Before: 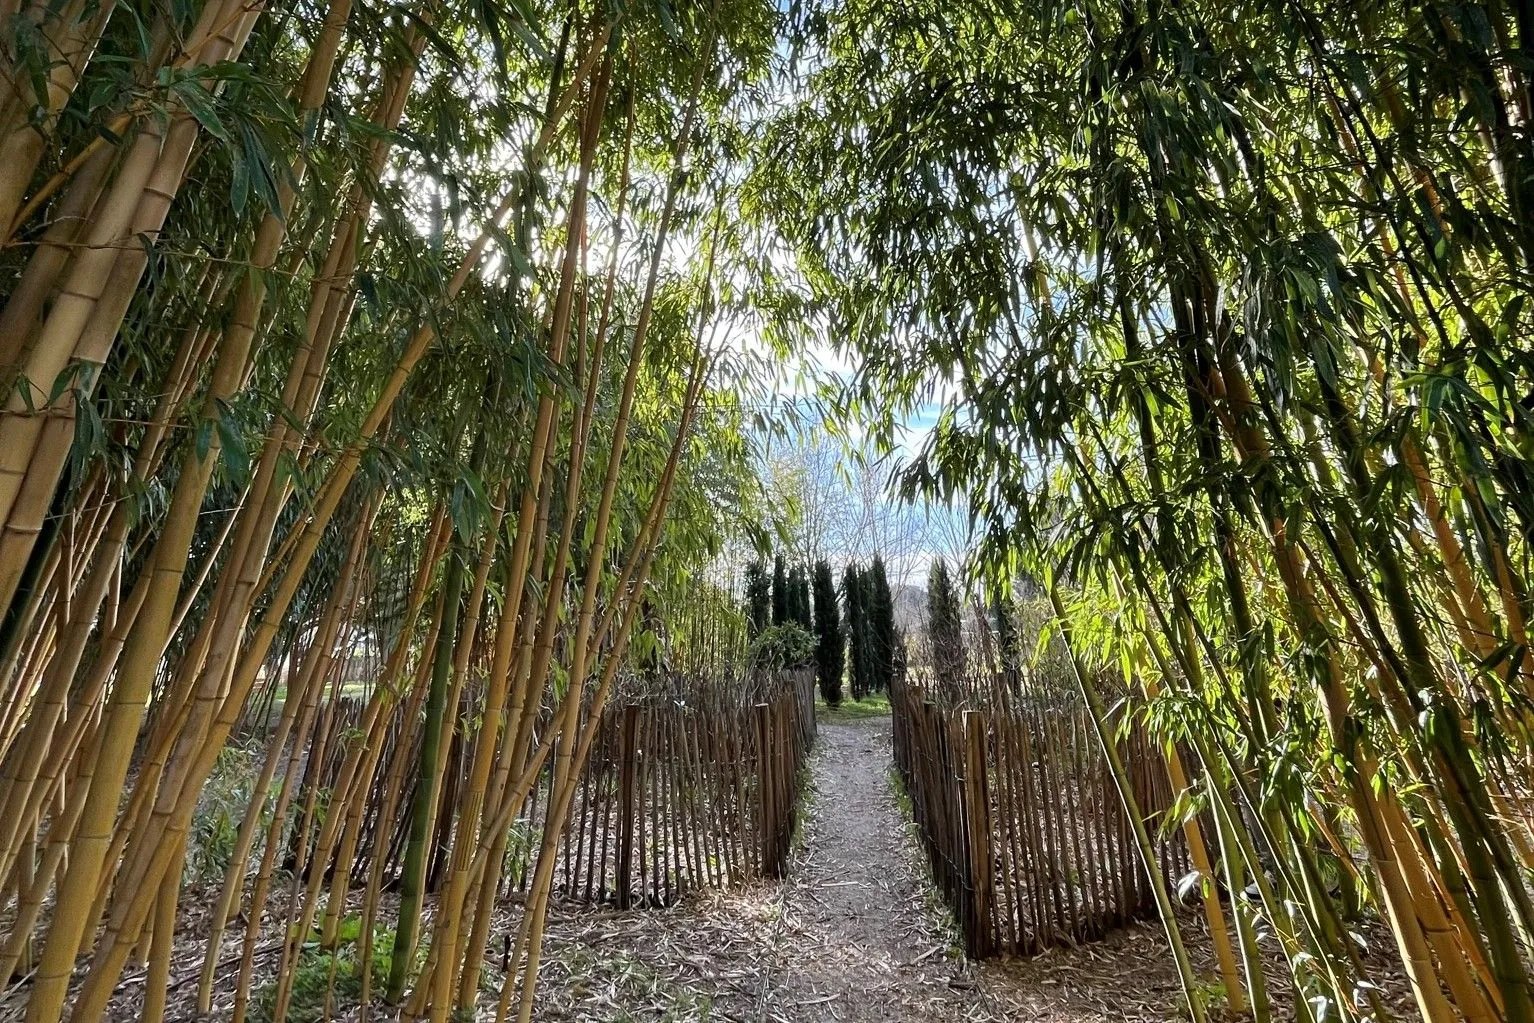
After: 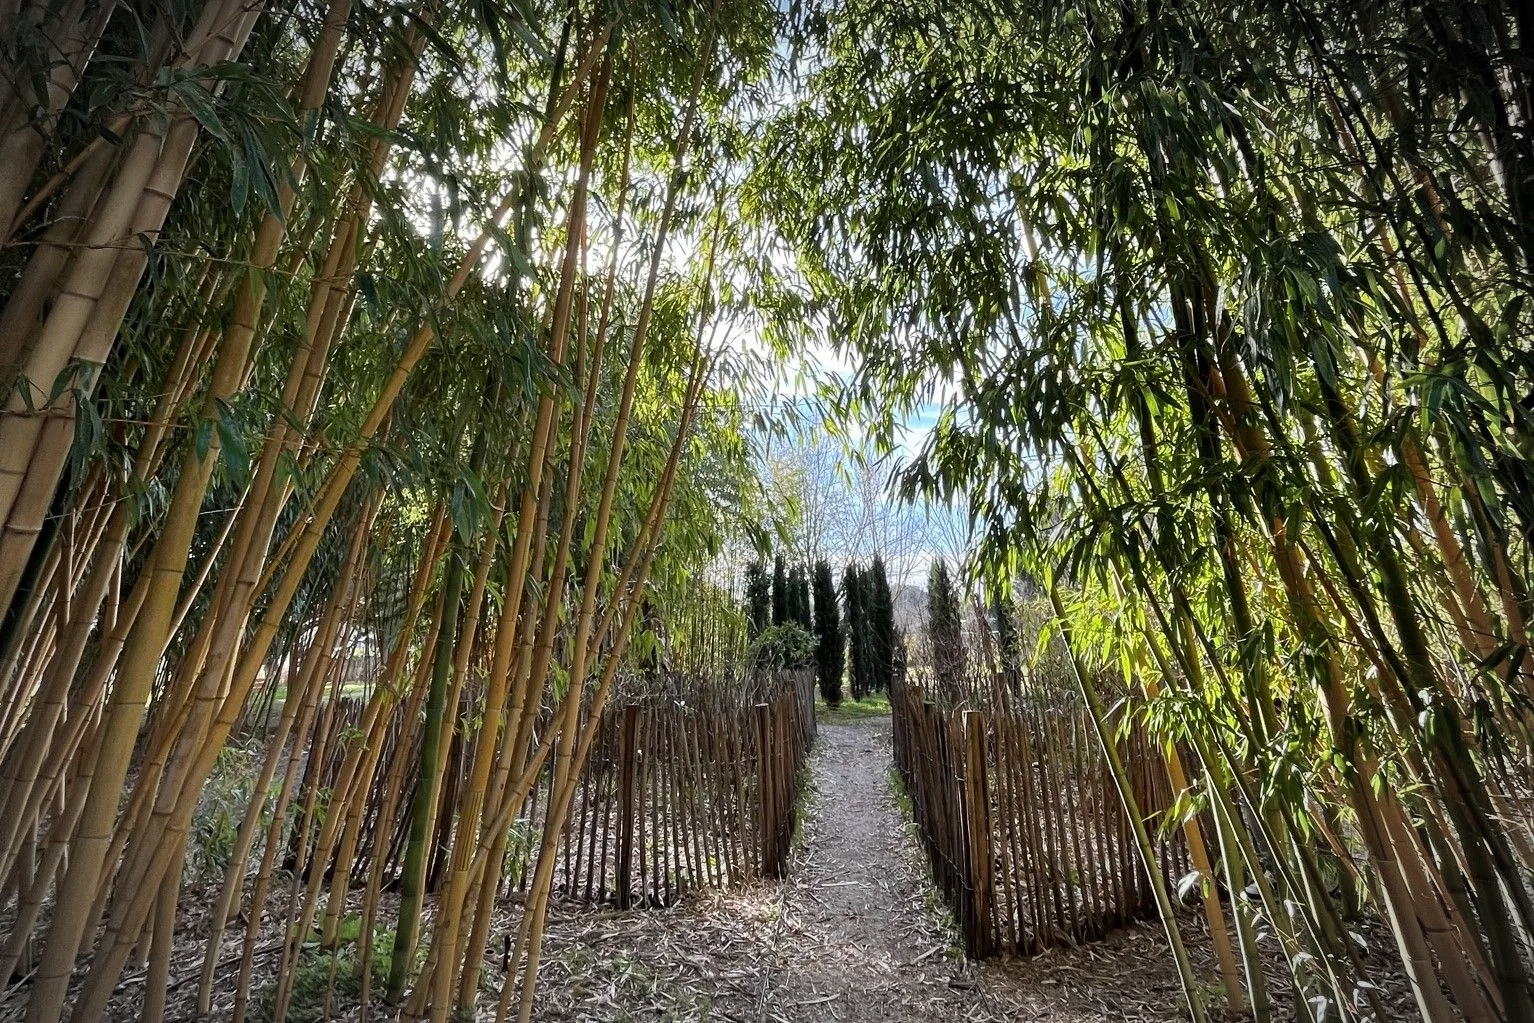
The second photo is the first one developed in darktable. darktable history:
vignetting: saturation -0.638, center (-0.01, 0), automatic ratio true
